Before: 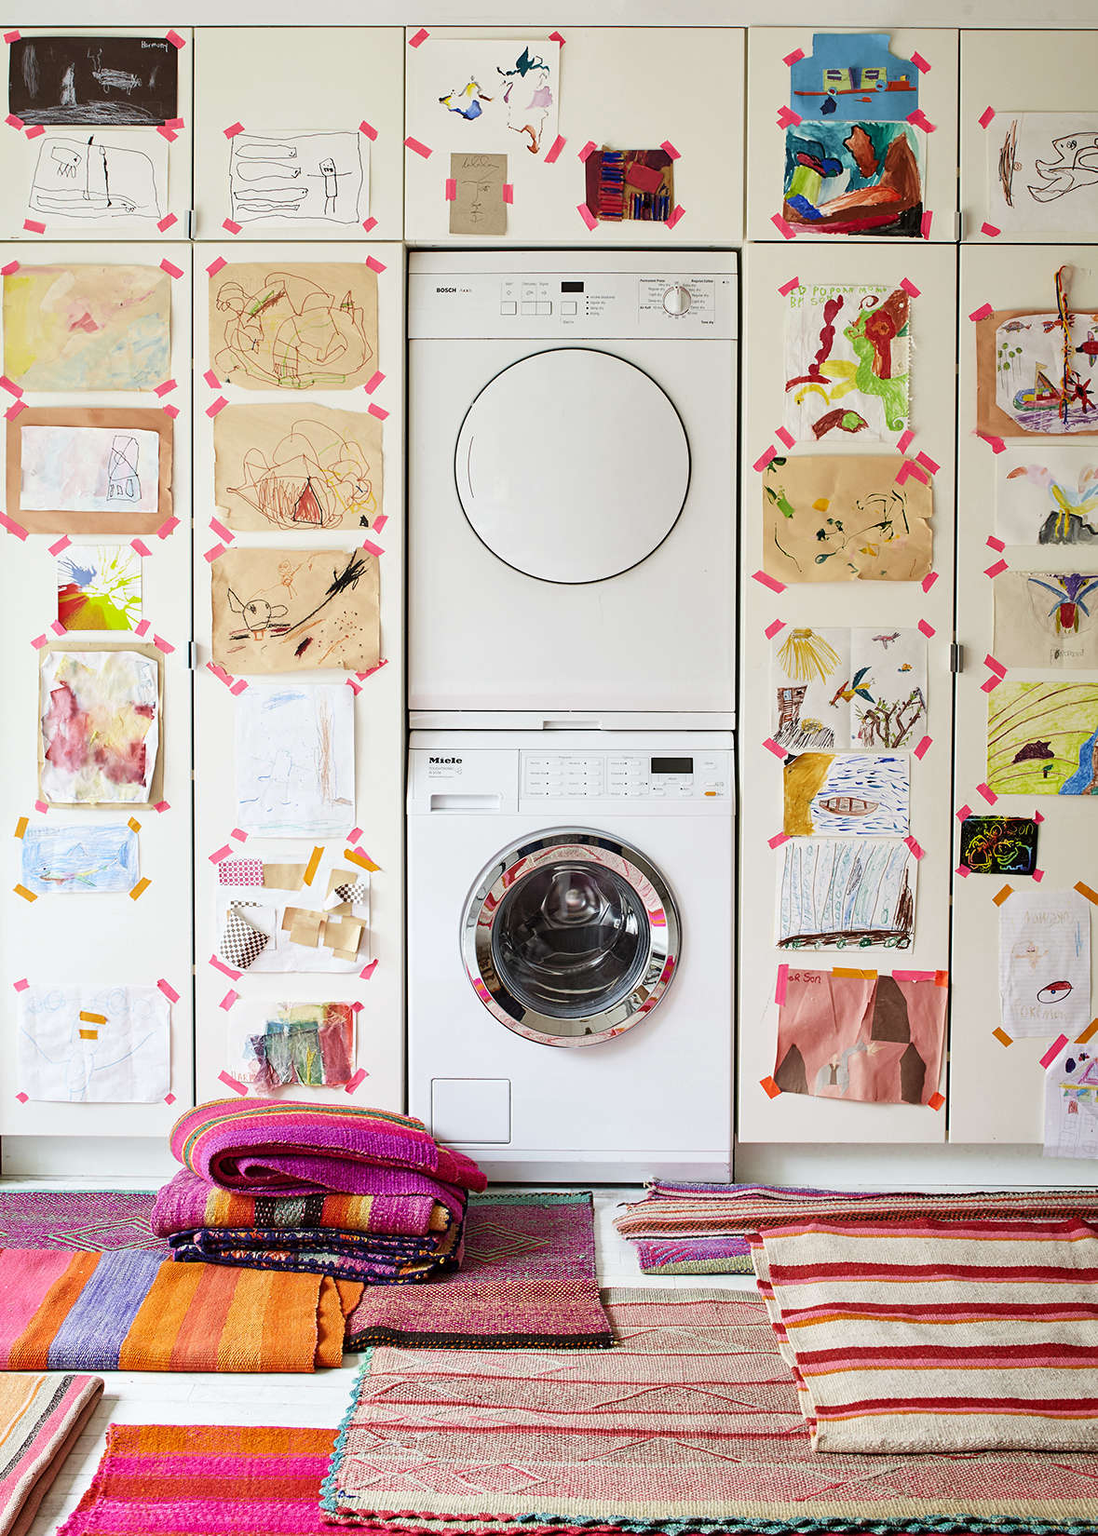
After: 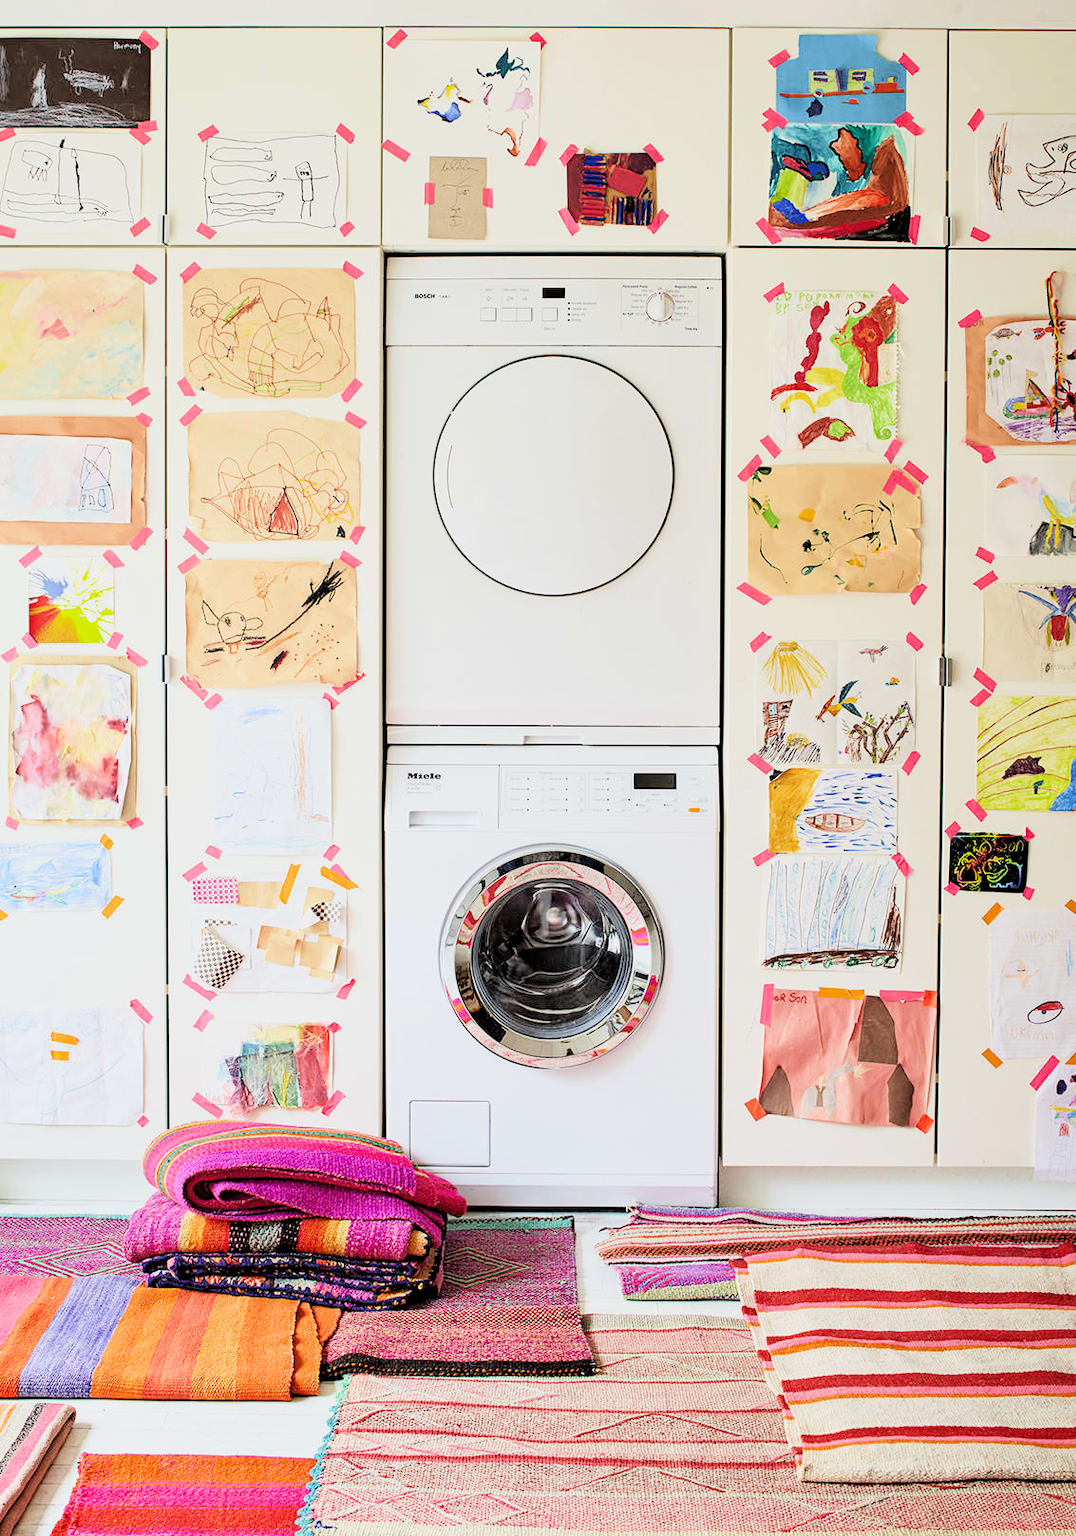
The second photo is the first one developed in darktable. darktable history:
exposure: exposure 1 EV, compensate highlight preservation false
crop and rotate: left 2.724%, right 1.135%, bottom 1.982%
filmic rgb: black relative exposure -4.26 EV, white relative exposure 4.56 EV, hardness 2.37, contrast 1.054, color science v6 (2022)
